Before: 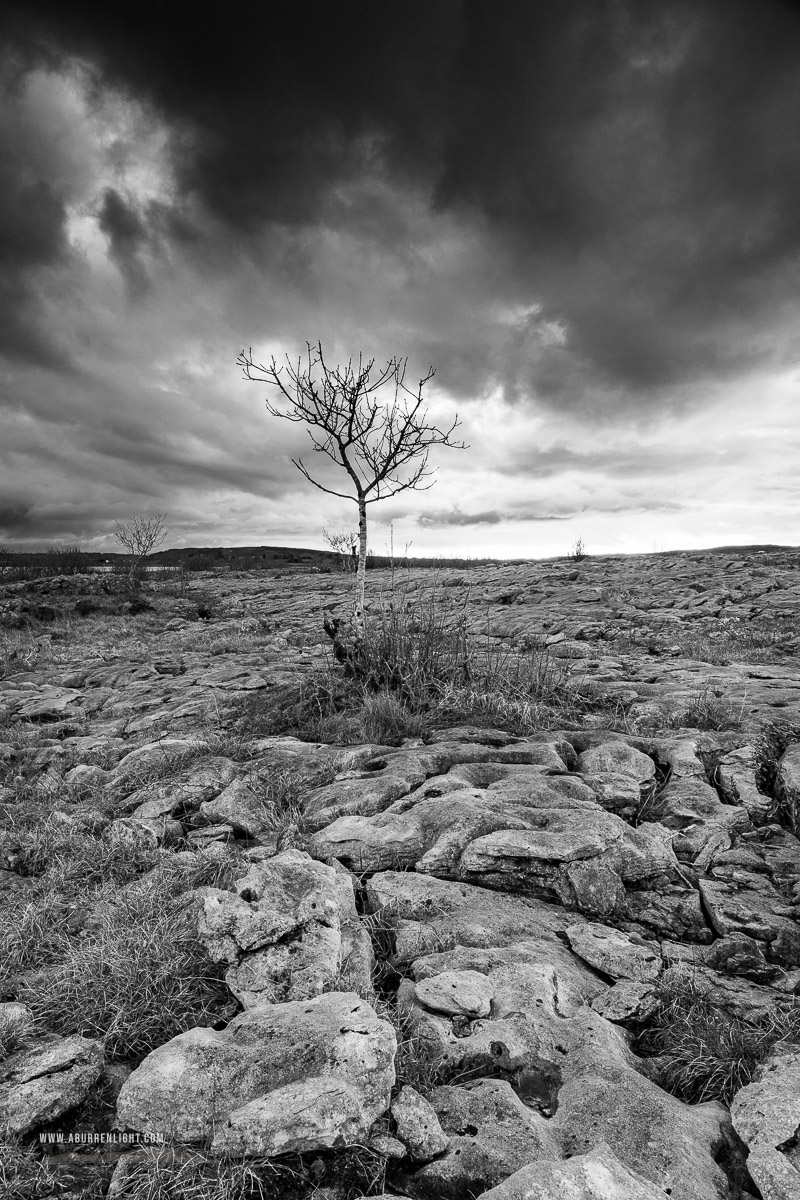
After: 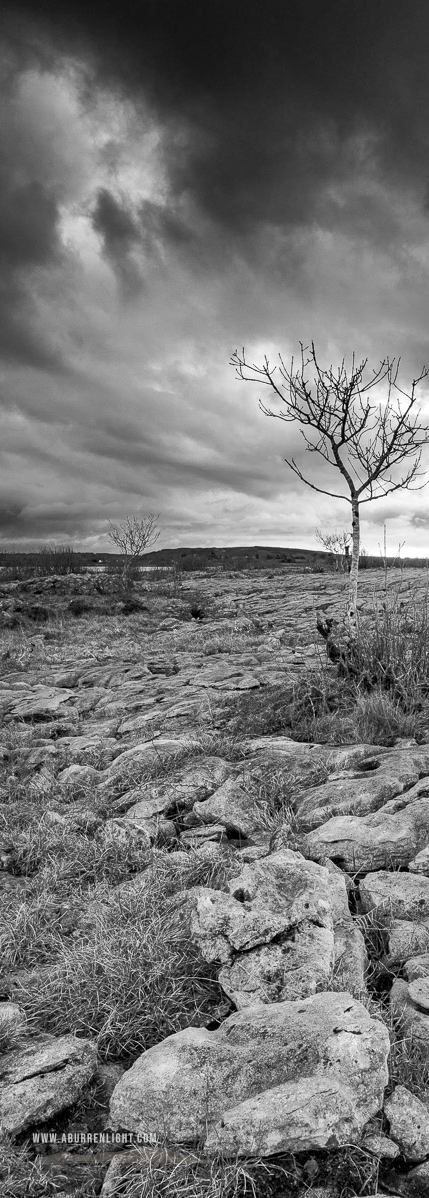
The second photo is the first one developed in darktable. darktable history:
contrast brightness saturation: contrast 0.075, brightness 0.071, saturation 0.179
local contrast: highlights 107%, shadows 97%, detail 120%, midtone range 0.2
crop: left 0.897%, right 45.444%, bottom 0.088%
shadows and highlights: on, module defaults
